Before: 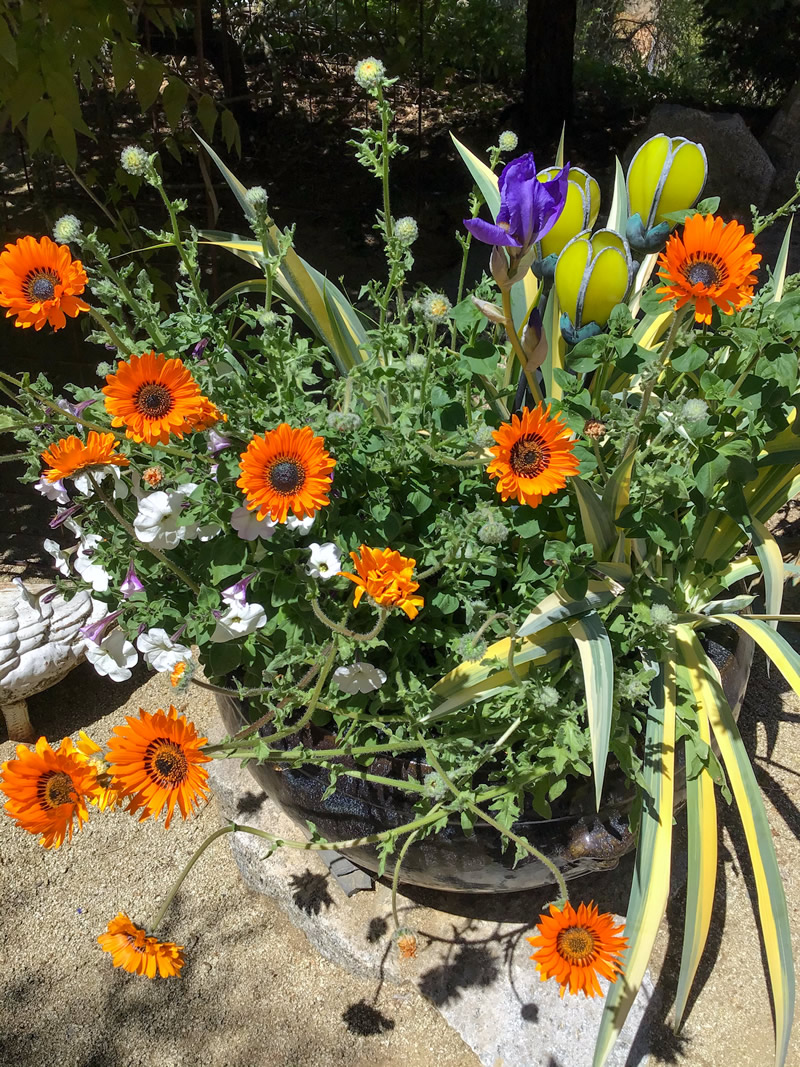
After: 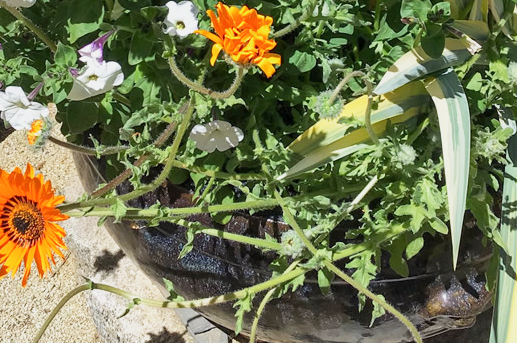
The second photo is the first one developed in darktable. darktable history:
base curve: curves: ch0 [(0, 0) (0.088, 0.125) (0.176, 0.251) (0.354, 0.501) (0.613, 0.749) (1, 0.877)], preserve colors none
crop: left 17.979%, top 50.84%, right 17.313%, bottom 16.926%
